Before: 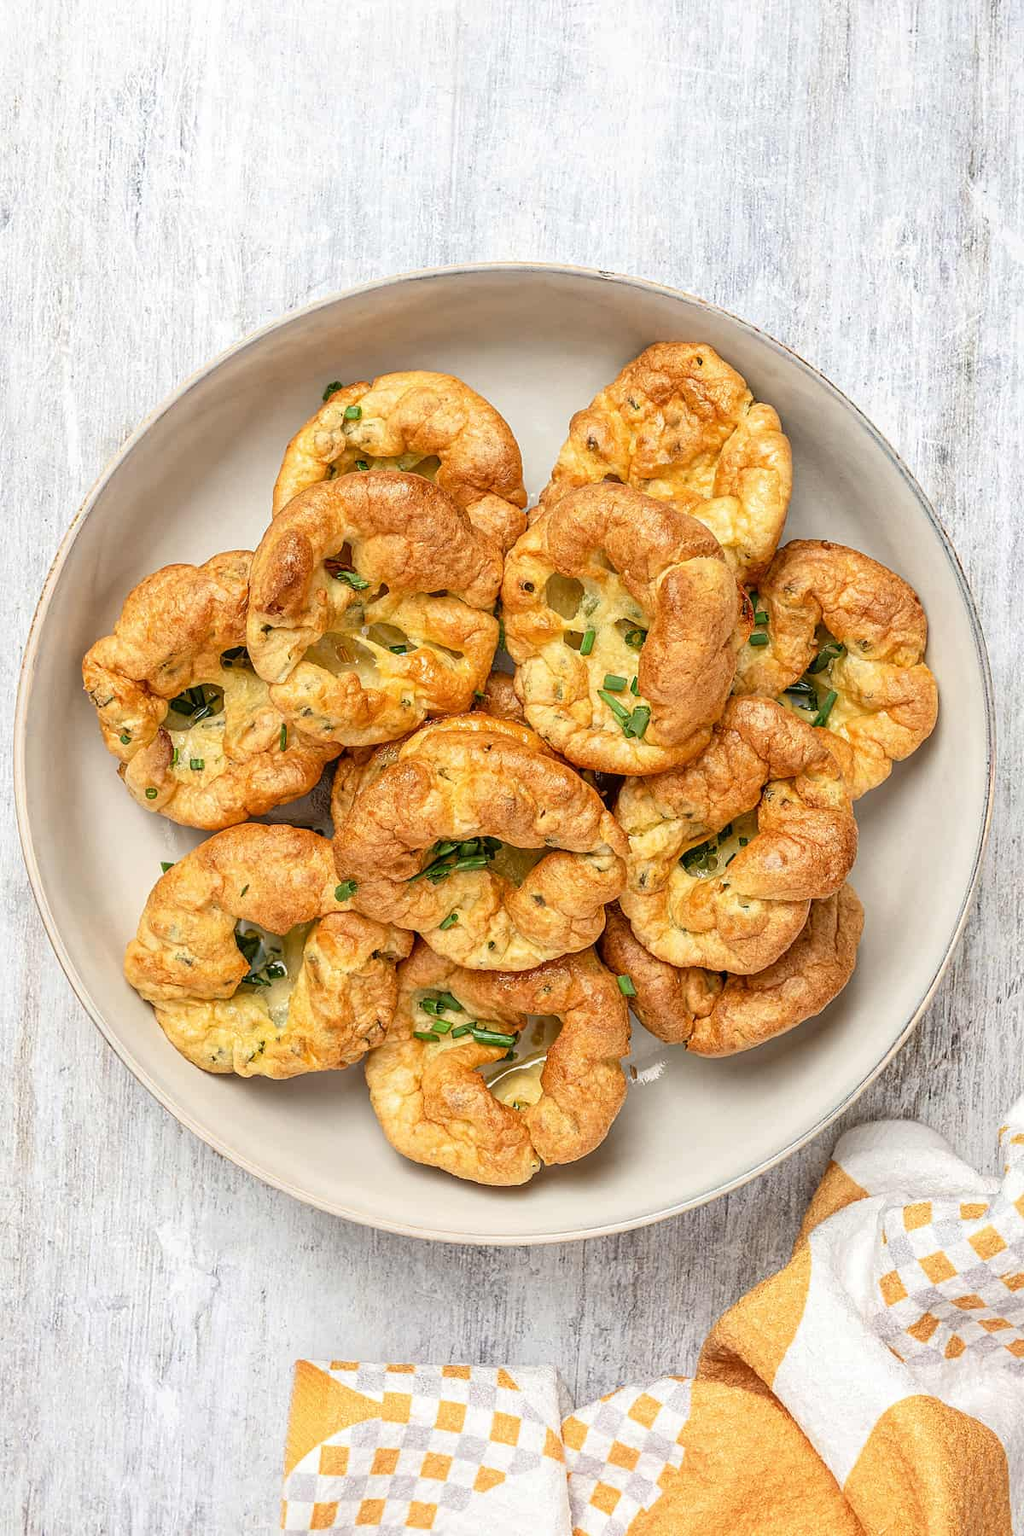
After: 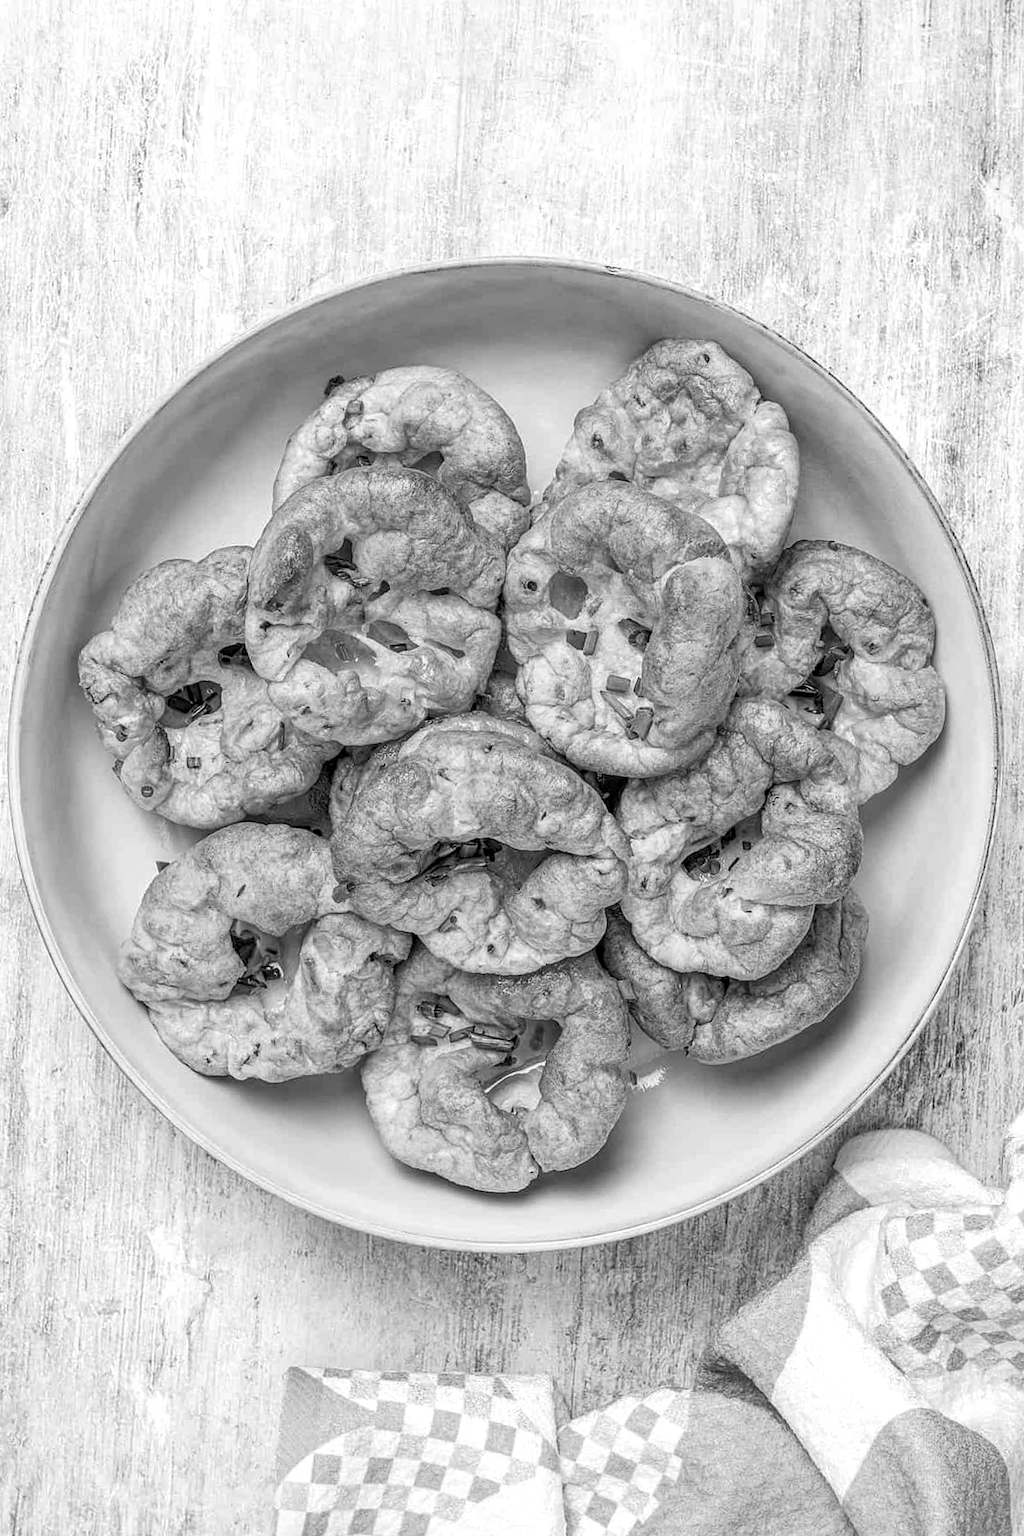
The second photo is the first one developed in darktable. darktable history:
local contrast: detail 130%
monochrome: on, module defaults
crop and rotate: angle -0.5°
